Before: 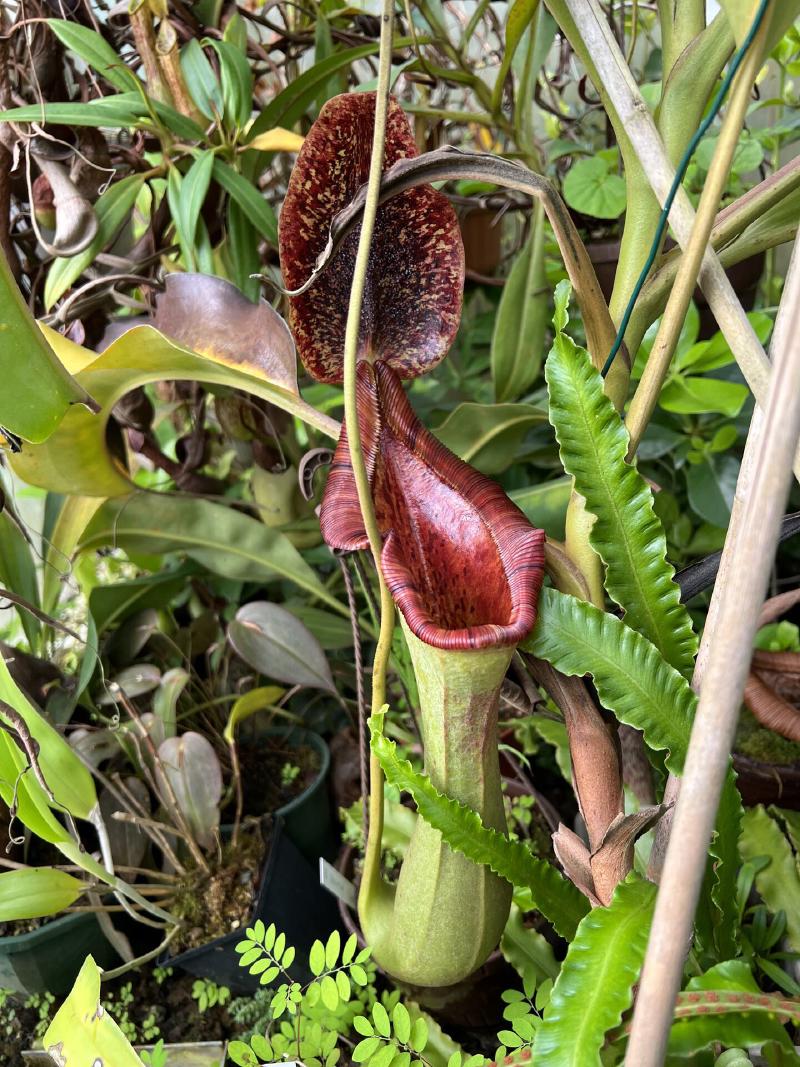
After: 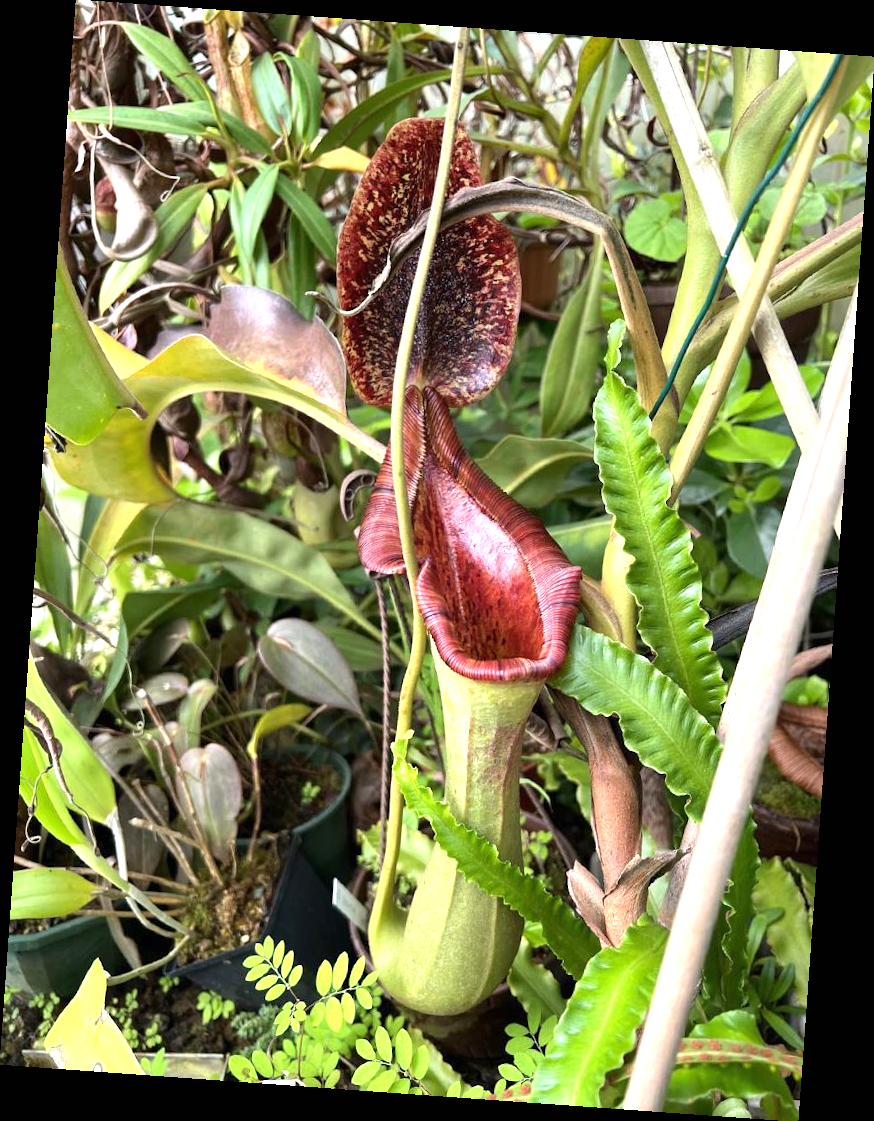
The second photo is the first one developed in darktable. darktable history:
exposure: black level correction 0, exposure 0.7 EV, compensate exposure bias true, compensate highlight preservation false
rotate and perspective: rotation 4.1°, automatic cropping off
